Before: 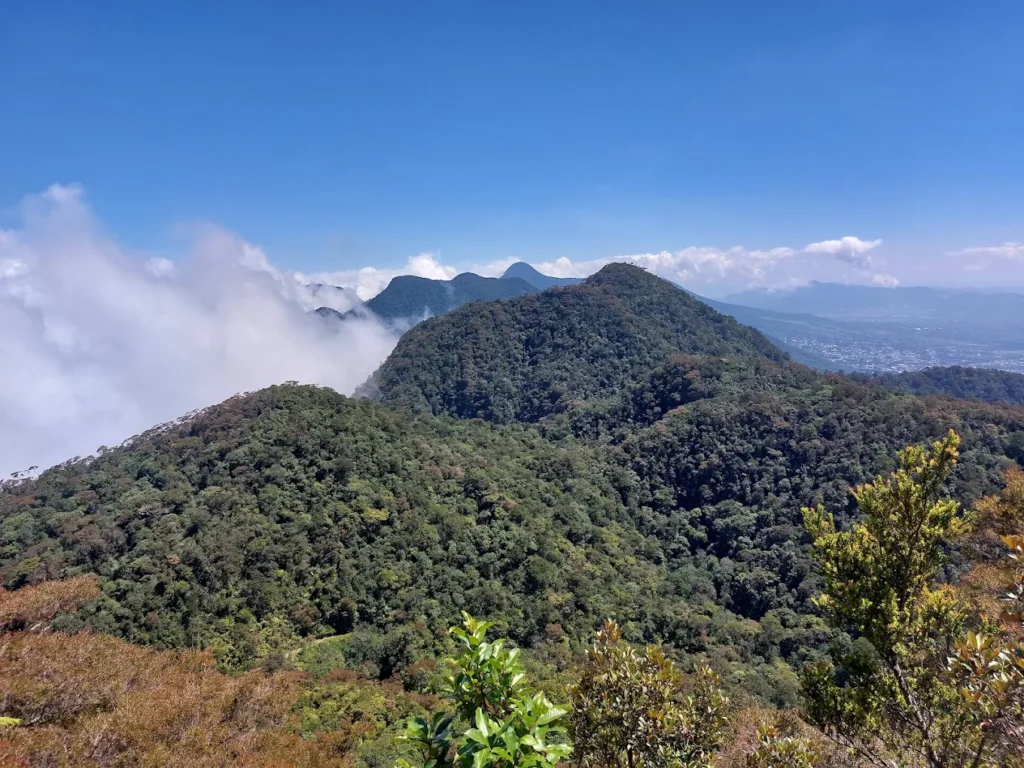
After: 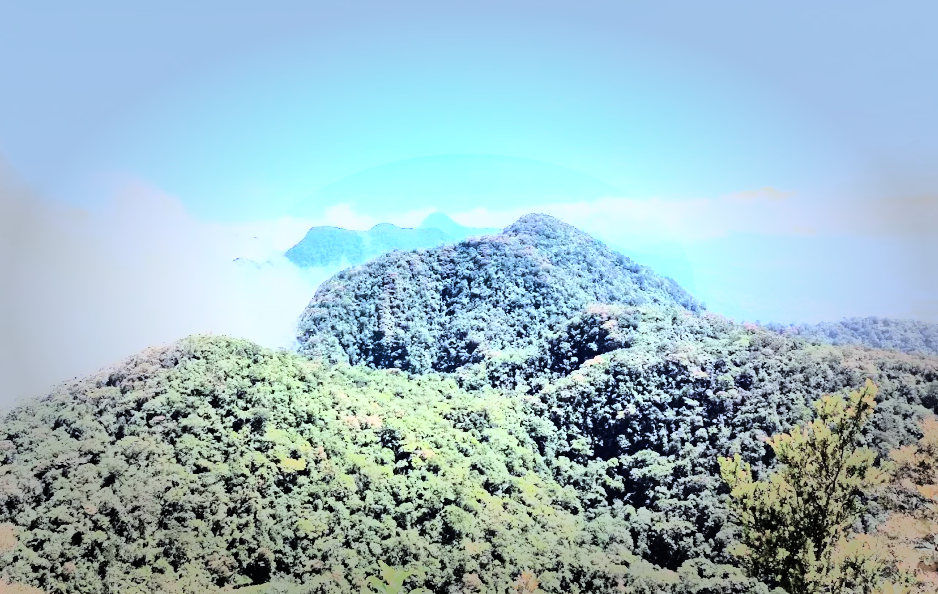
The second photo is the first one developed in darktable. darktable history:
exposure: black level correction 0, exposure 0.9 EV, compensate exposure bias true, compensate highlight preservation false
crop: left 8.155%, top 6.611%, bottom 15.385%
base curve: curves: ch0 [(0, 0) (0.025, 0.046) (0.112, 0.277) (0.467, 0.74) (0.814, 0.929) (1, 0.942)]
color correction: highlights a* -6.69, highlights b* 0.49
rgb curve: curves: ch0 [(0, 0) (0.21, 0.15) (0.24, 0.21) (0.5, 0.75) (0.75, 0.96) (0.89, 0.99) (1, 1)]; ch1 [(0, 0.02) (0.21, 0.13) (0.25, 0.2) (0.5, 0.67) (0.75, 0.9) (0.89, 0.97) (1, 1)]; ch2 [(0, 0.02) (0.21, 0.13) (0.25, 0.2) (0.5, 0.67) (0.75, 0.9) (0.89, 0.97) (1, 1)], compensate middle gray true
vignetting: fall-off start 48.41%, automatic ratio true, width/height ratio 1.29, unbound false
tone equalizer: on, module defaults
